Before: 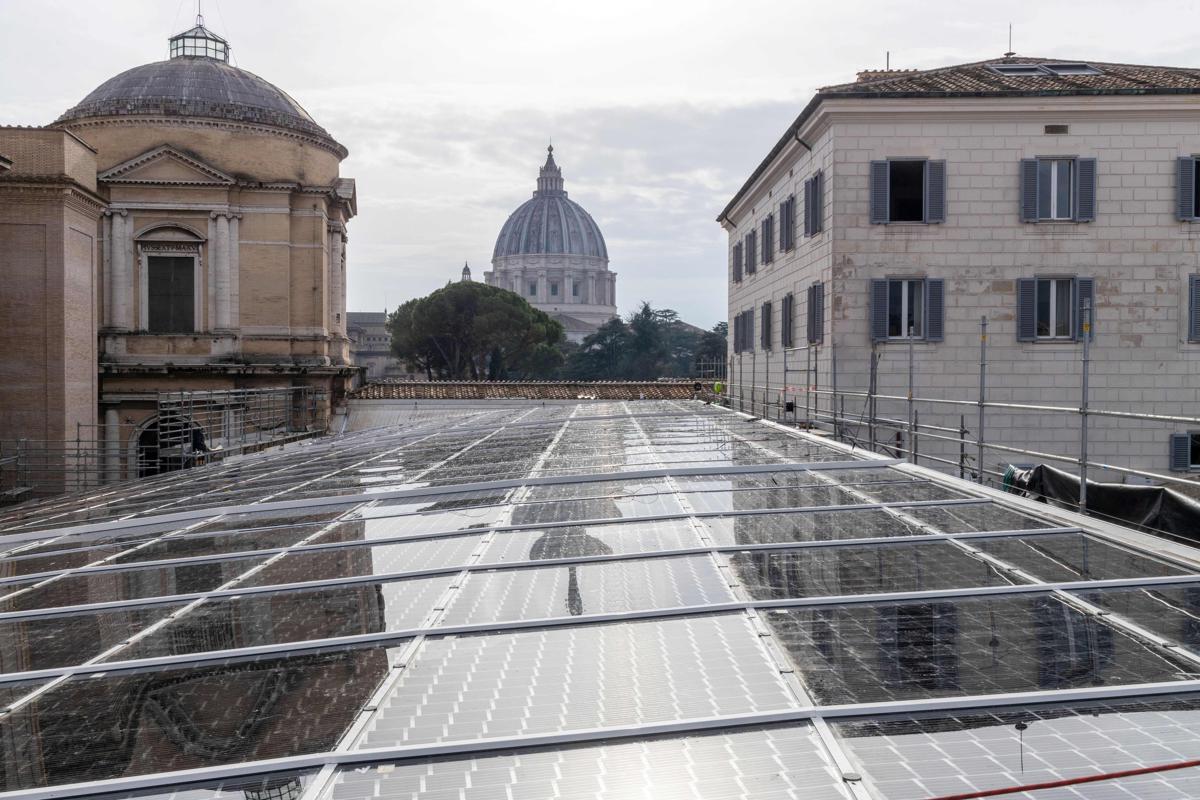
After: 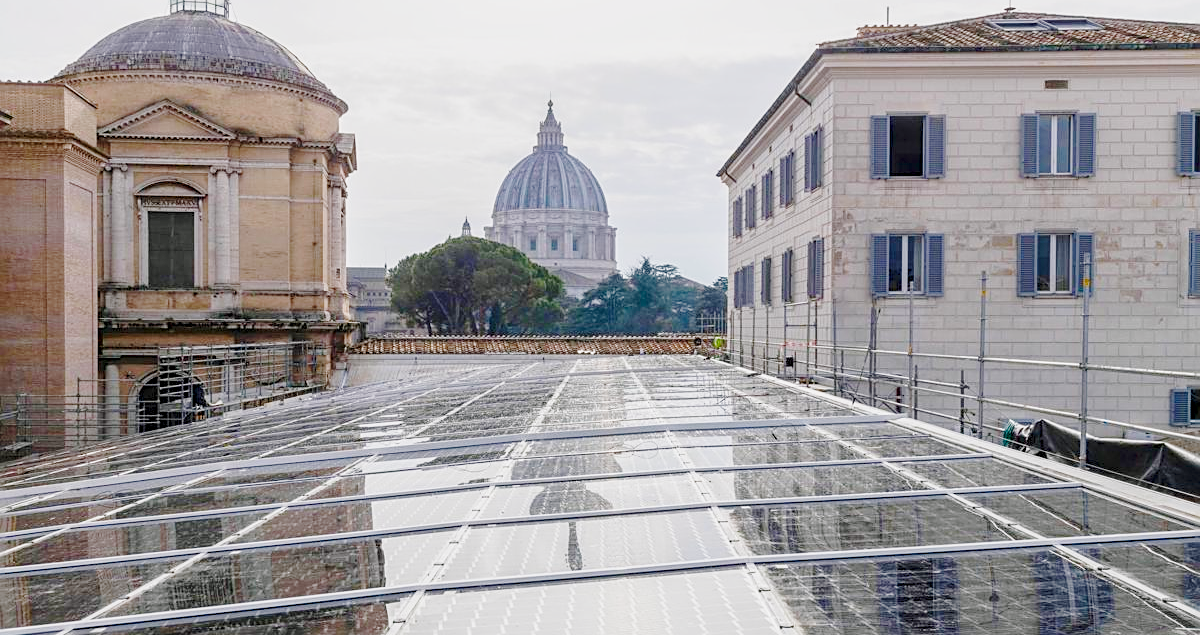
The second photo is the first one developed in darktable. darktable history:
crop and rotate: top 5.667%, bottom 14.937%
tone equalizer: on, module defaults
color balance rgb: shadows lift › chroma 1%, shadows lift › hue 113°, highlights gain › chroma 0.2%, highlights gain › hue 333°, perceptual saturation grading › global saturation 20%, perceptual saturation grading › highlights -50%, perceptual saturation grading › shadows 25%, contrast -30%
local contrast: highlights 100%, shadows 100%, detail 120%, midtone range 0.2
base curve: curves: ch0 [(0, 0) (0.028, 0.03) (0.121, 0.232) (0.46, 0.748) (0.859, 0.968) (1, 1)], preserve colors none
sharpen: on, module defaults
